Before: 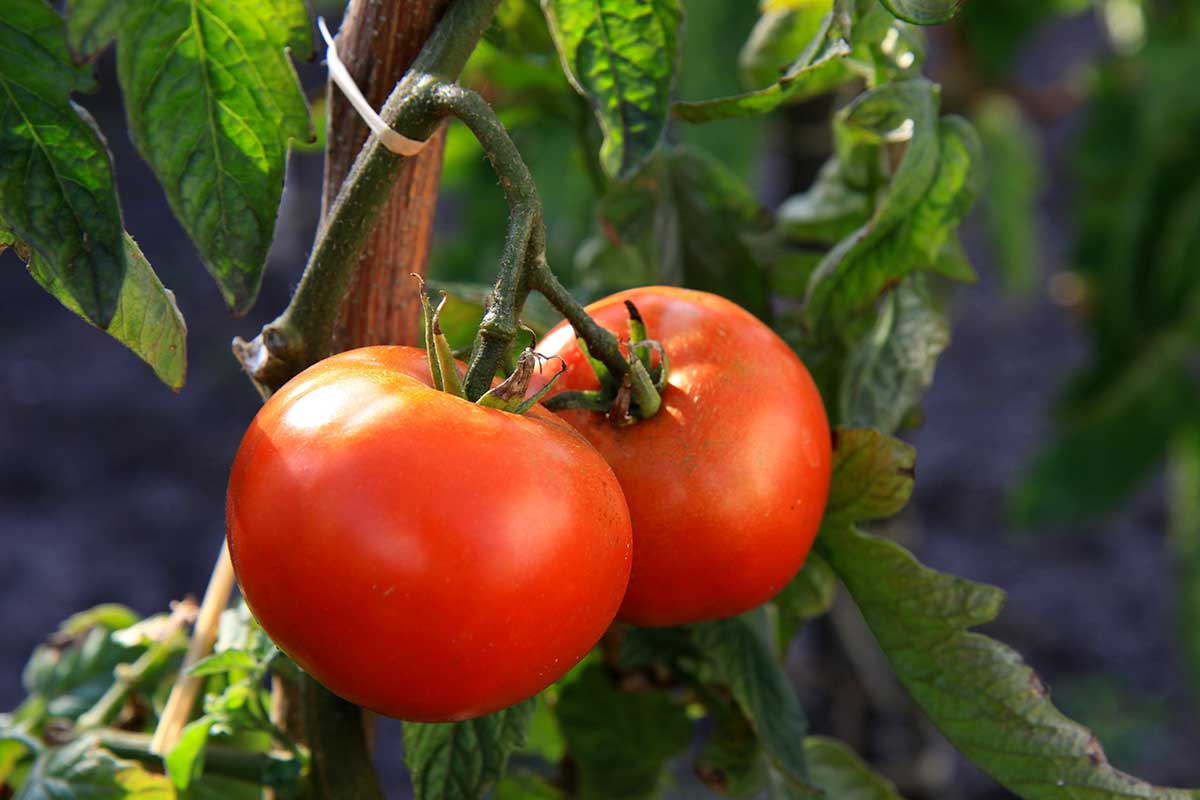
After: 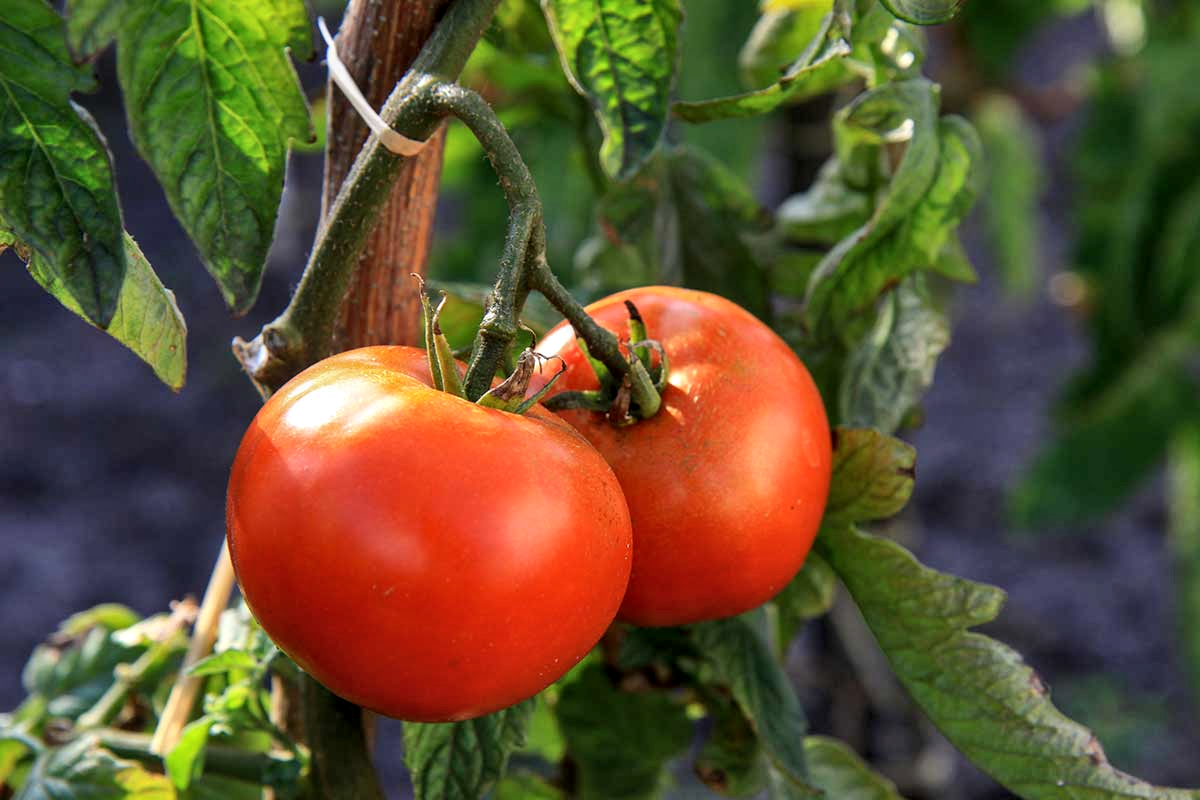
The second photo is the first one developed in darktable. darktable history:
shadows and highlights: shadows 48.78, highlights -41.58, soften with gaussian
local contrast: on, module defaults
